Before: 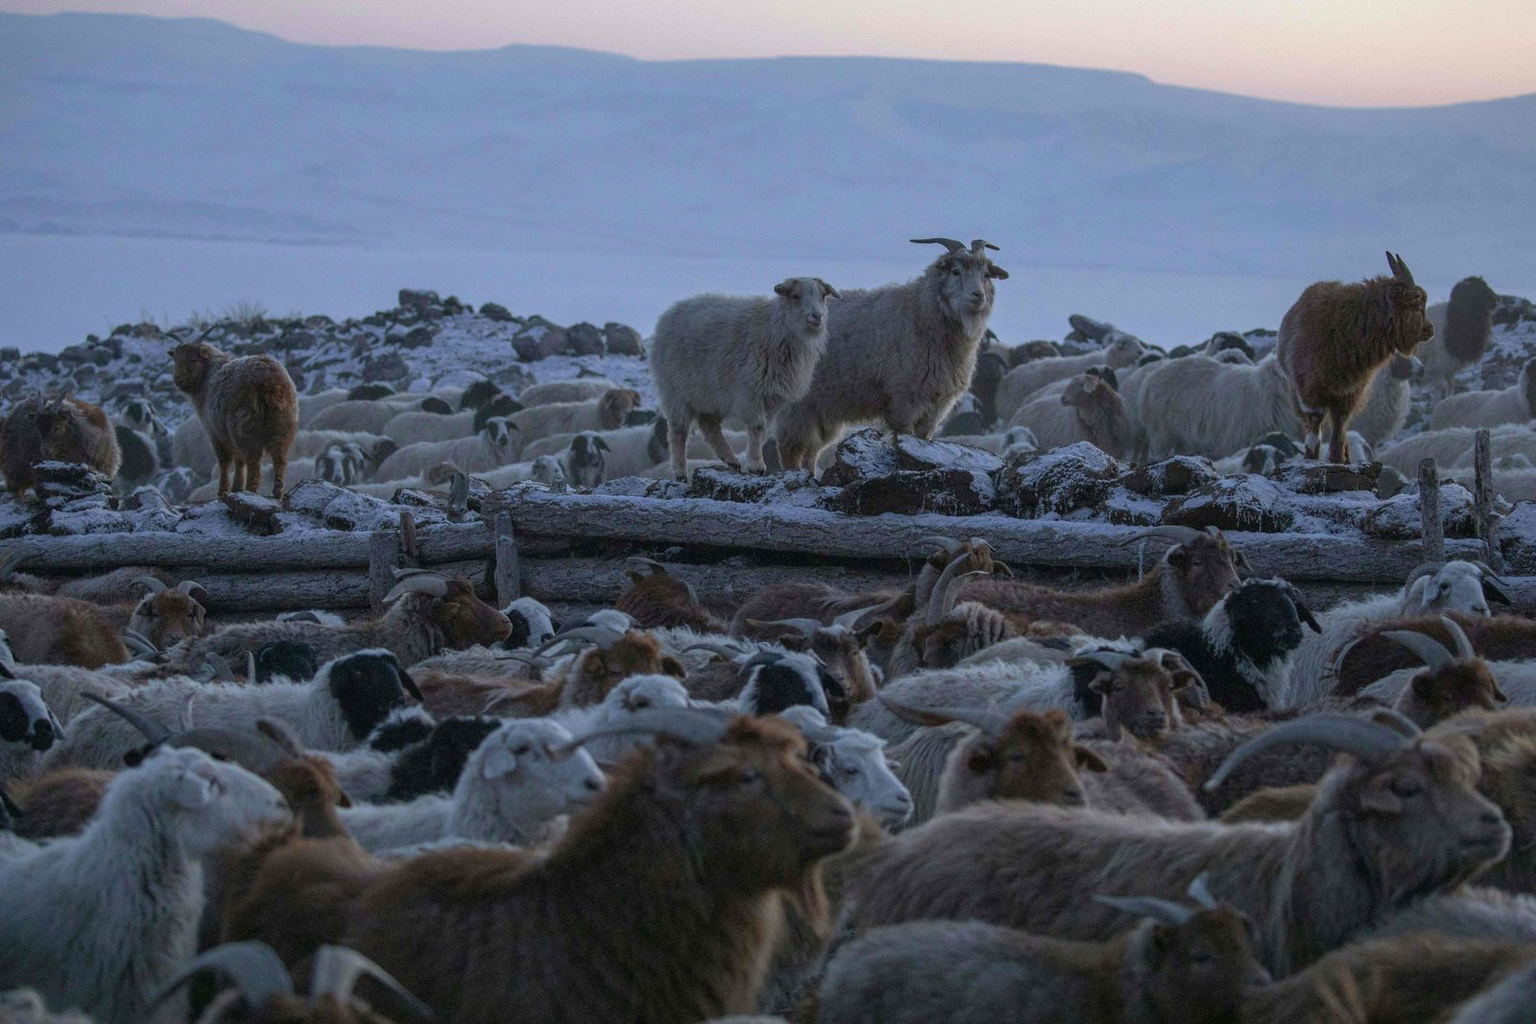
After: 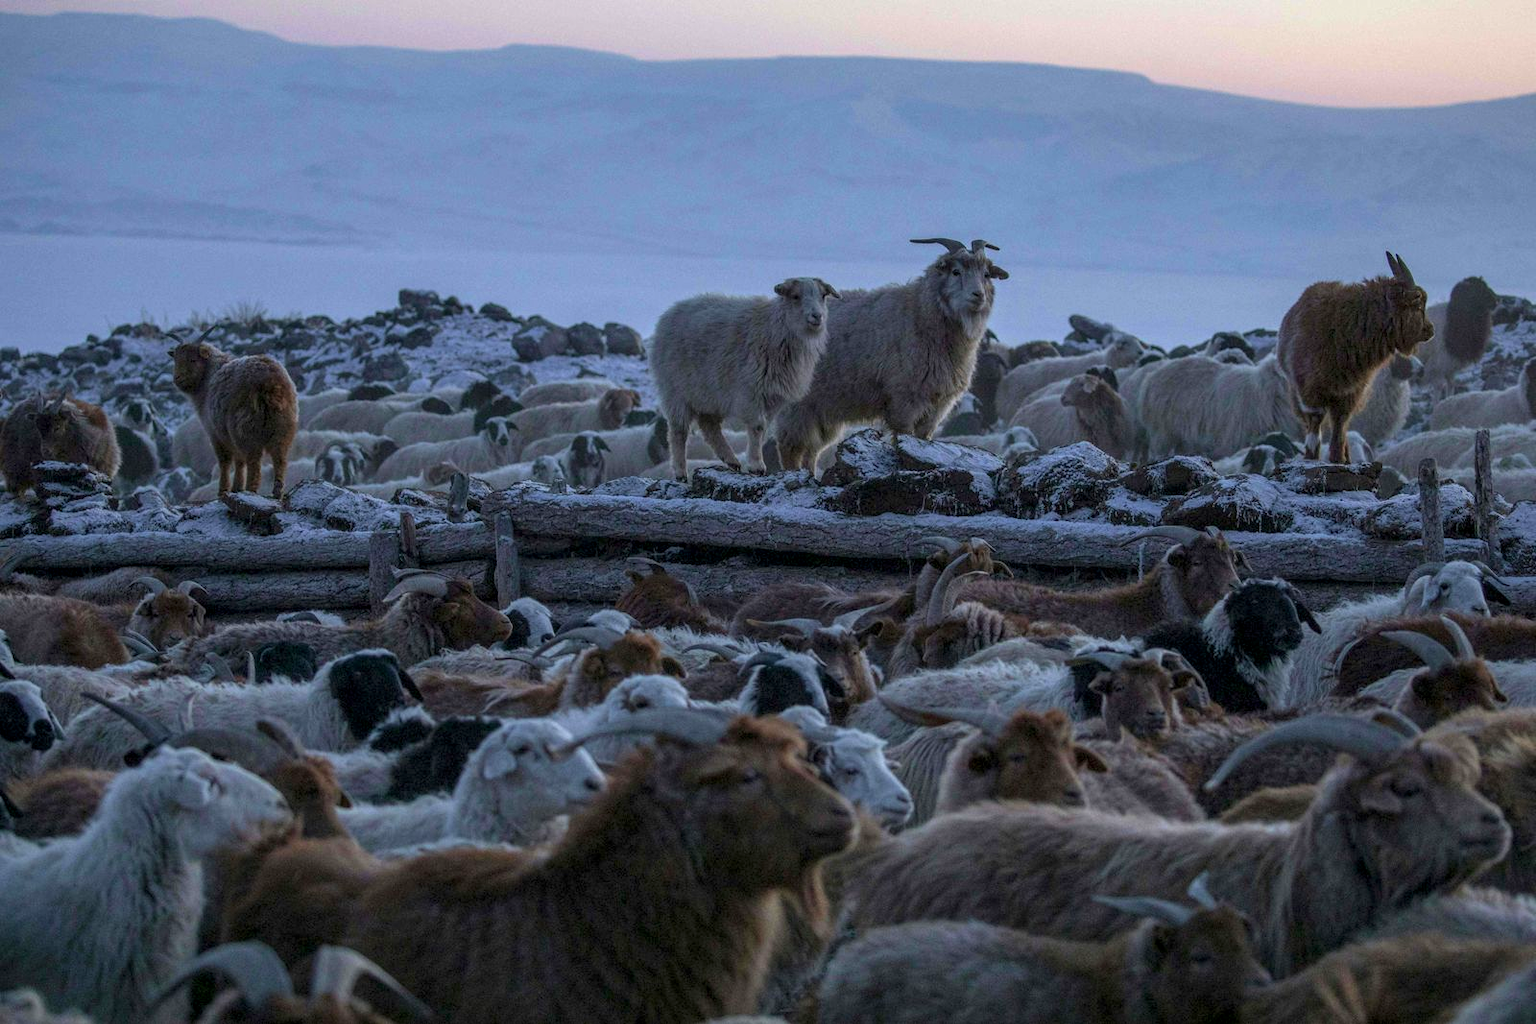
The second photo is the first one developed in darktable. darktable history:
velvia: on, module defaults
local contrast: detail 130%
